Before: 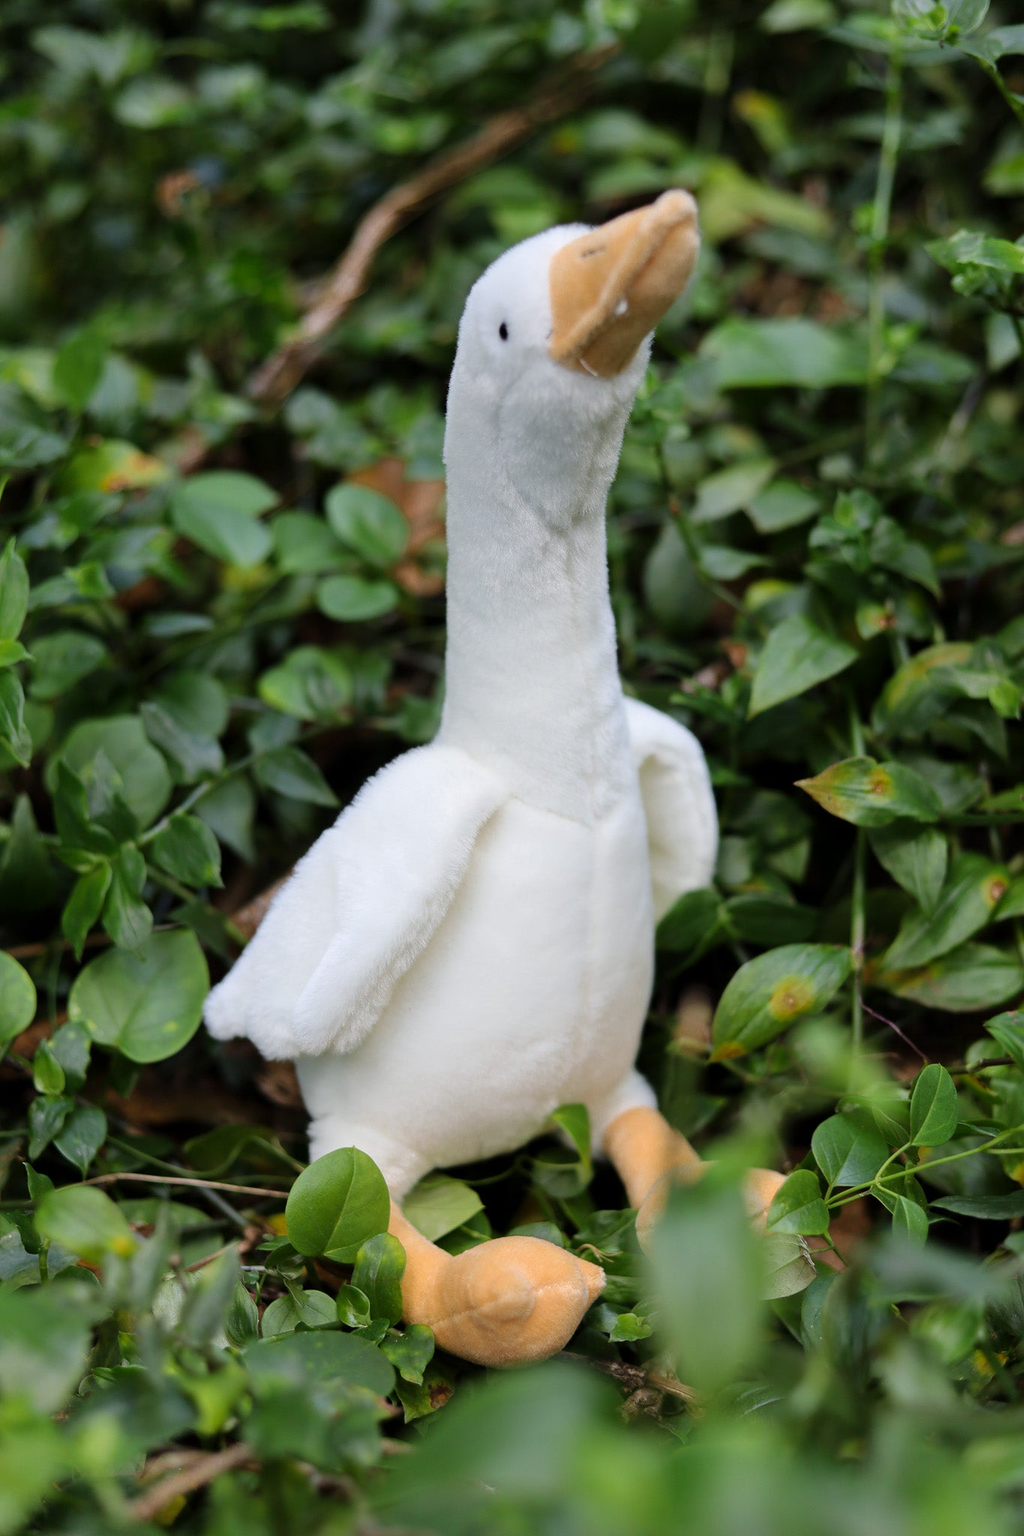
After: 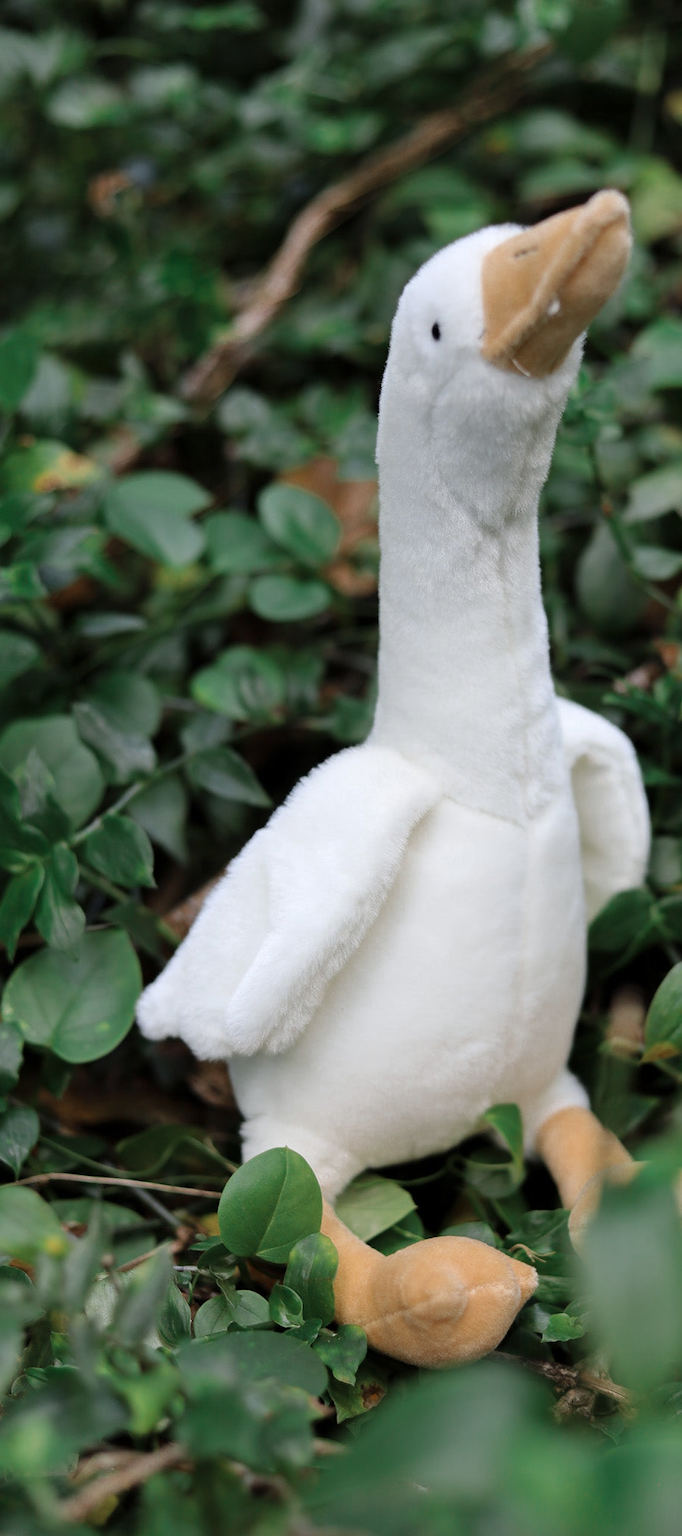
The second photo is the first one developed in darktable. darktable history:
crop and rotate: left 6.617%, right 26.717%
color zones: curves: ch0 [(0, 0.5) (0.125, 0.4) (0.25, 0.5) (0.375, 0.4) (0.5, 0.4) (0.625, 0.6) (0.75, 0.6) (0.875, 0.5)]; ch1 [(0, 0.35) (0.125, 0.45) (0.25, 0.35) (0.375, 0.35) (0.5, 0.35) (0.625, 0.35) (0.75, 0.45) (0.875, 0.35)]; ch2 [(0, 0.6) (0.125, 0.5) (0.25, 0.5) (0.375, 0.6) (0.5, 0.6) (0.625, 0.5) (0.75, 0.5) (0.875, 0.5)]
